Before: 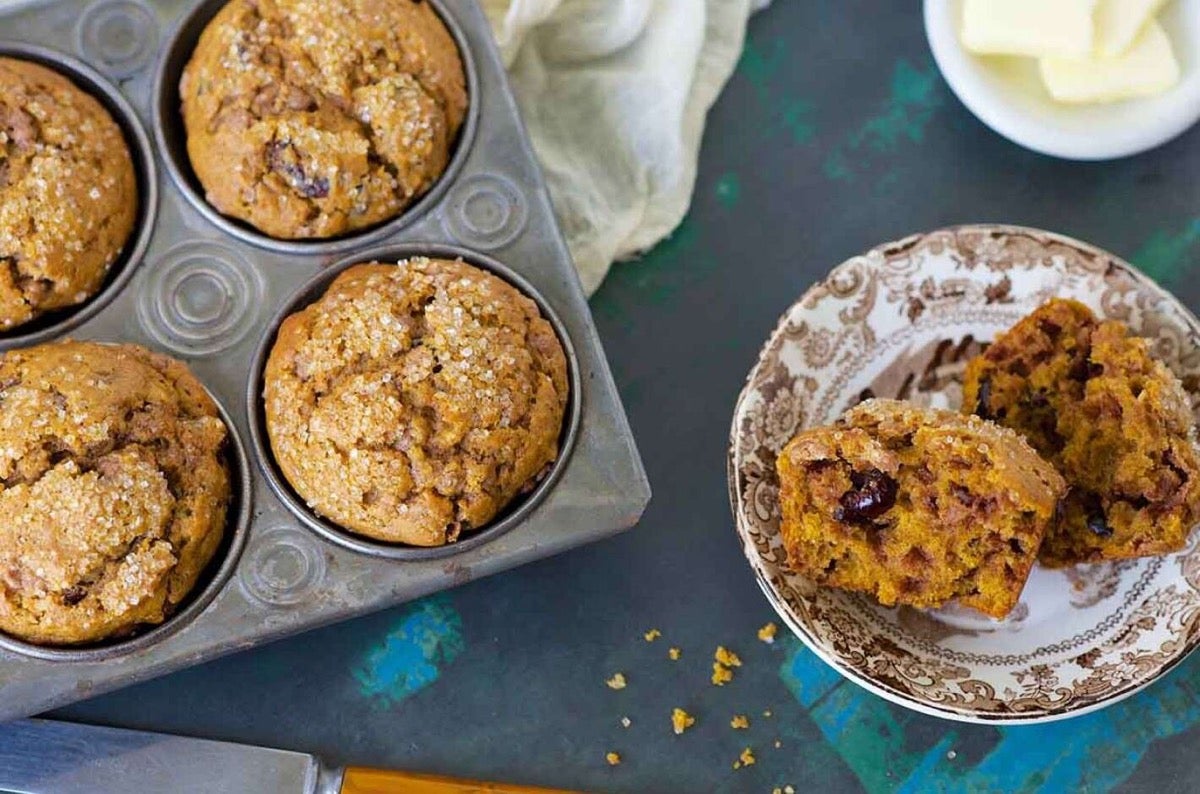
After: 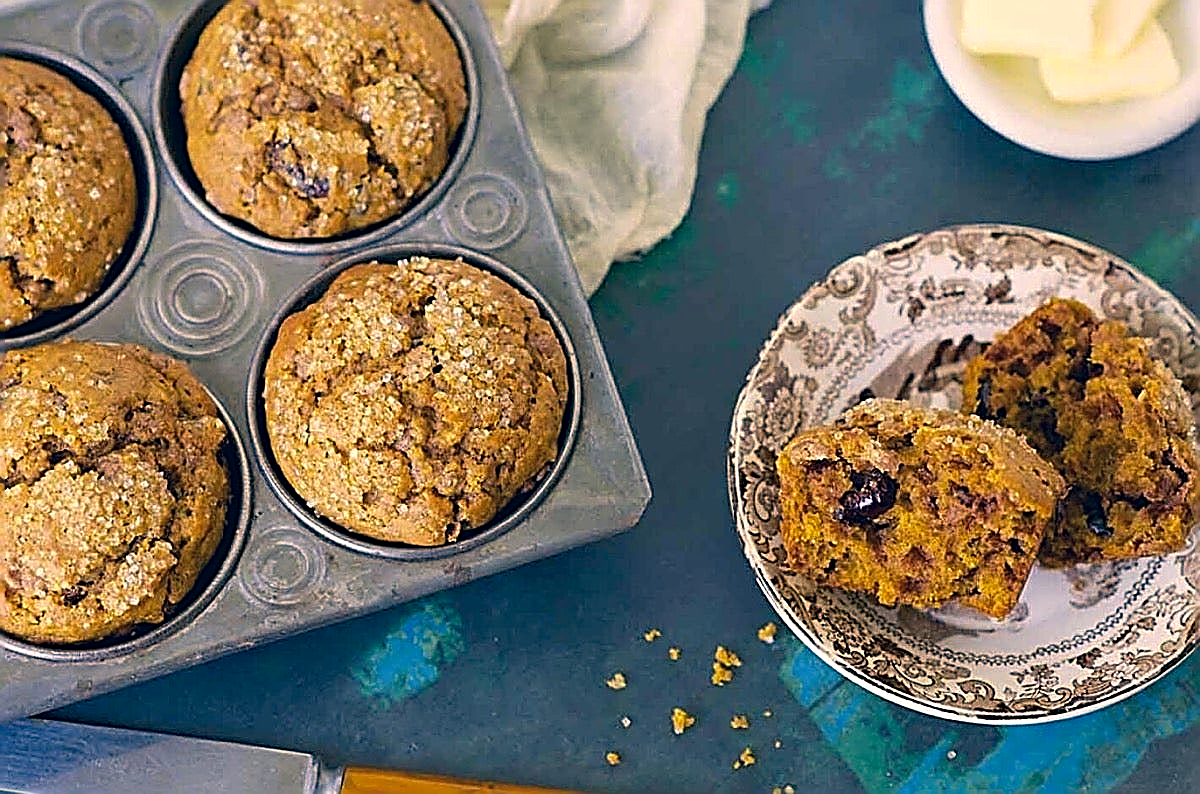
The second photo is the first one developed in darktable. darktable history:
color correction: highlights a* 10.27, highlights b* 14.83, shadows a* -10.06, shadows b* -15.1
sharpen: amount 1.845
exposure: compensate highlight preservation false
